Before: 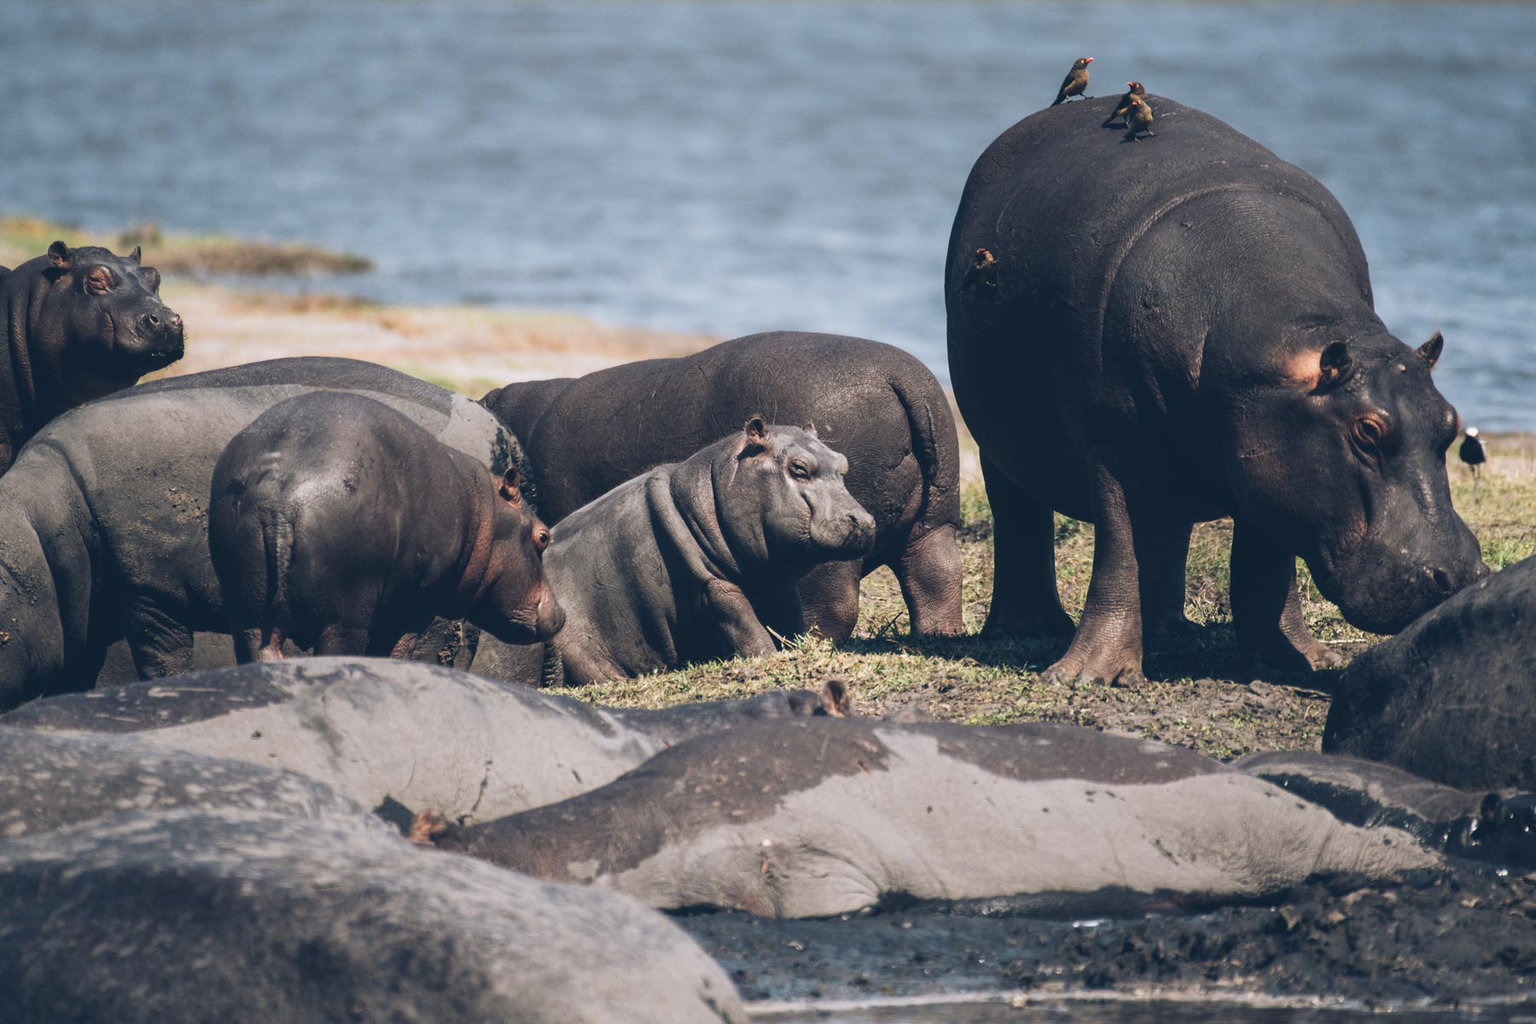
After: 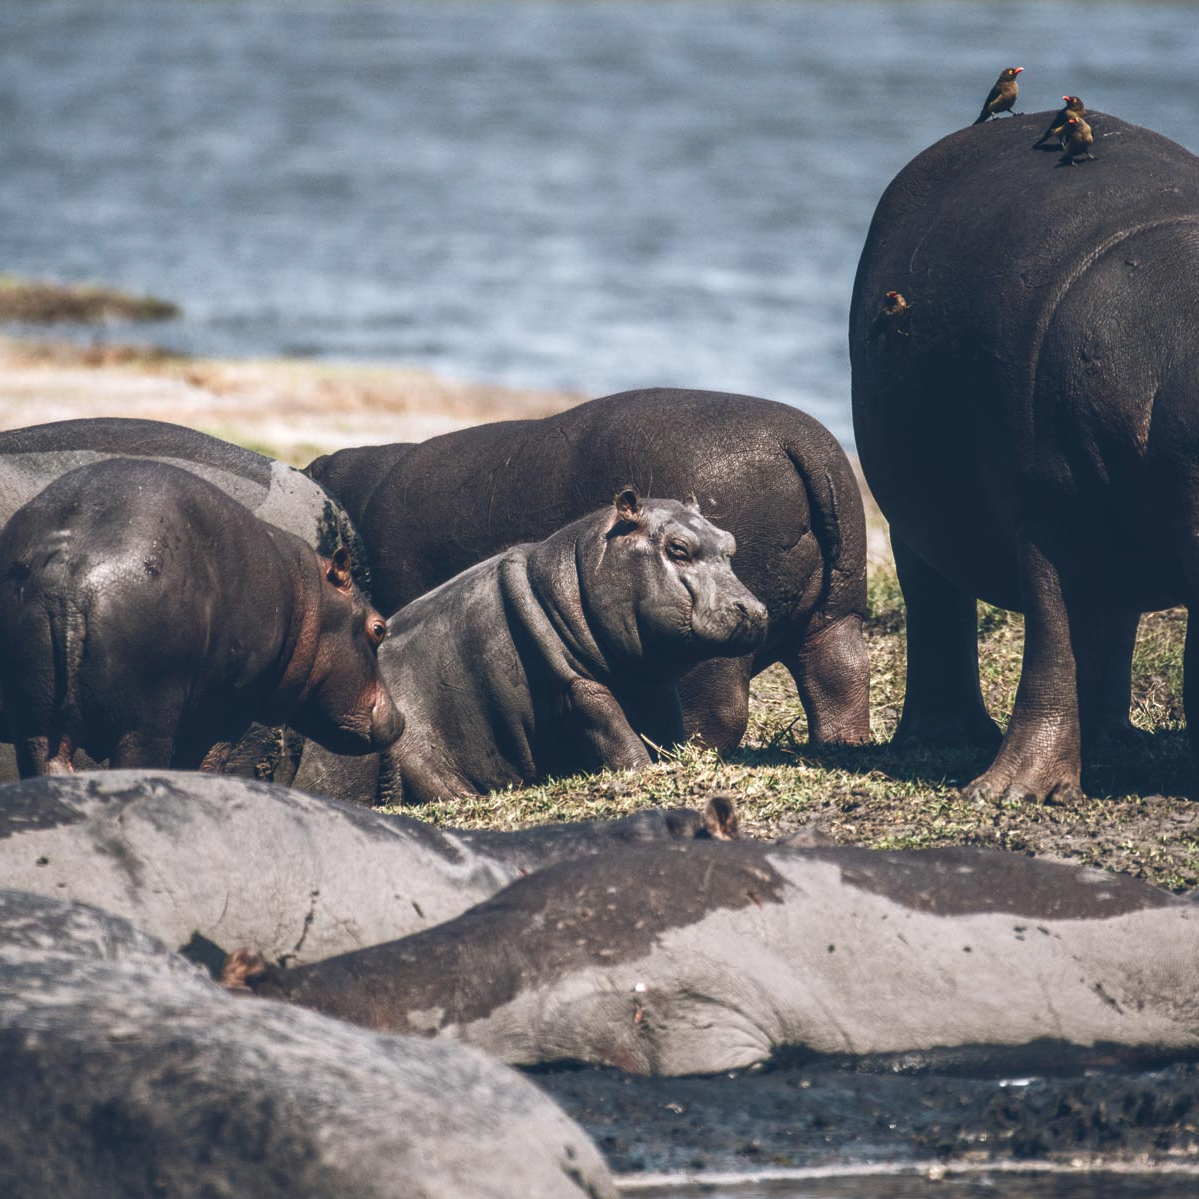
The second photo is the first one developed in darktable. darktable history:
tone curve: curves: ch0 [(0, 0.081) (0.483, 0.453) (0.881, 0.992)], color space Lab, independent channels, preserve colors none
local contrast: on, module defaults
exposure: exposure -0.156 EV, compensate highlight preservation false
crop and rotate: left 14.377%, right 18.96%
